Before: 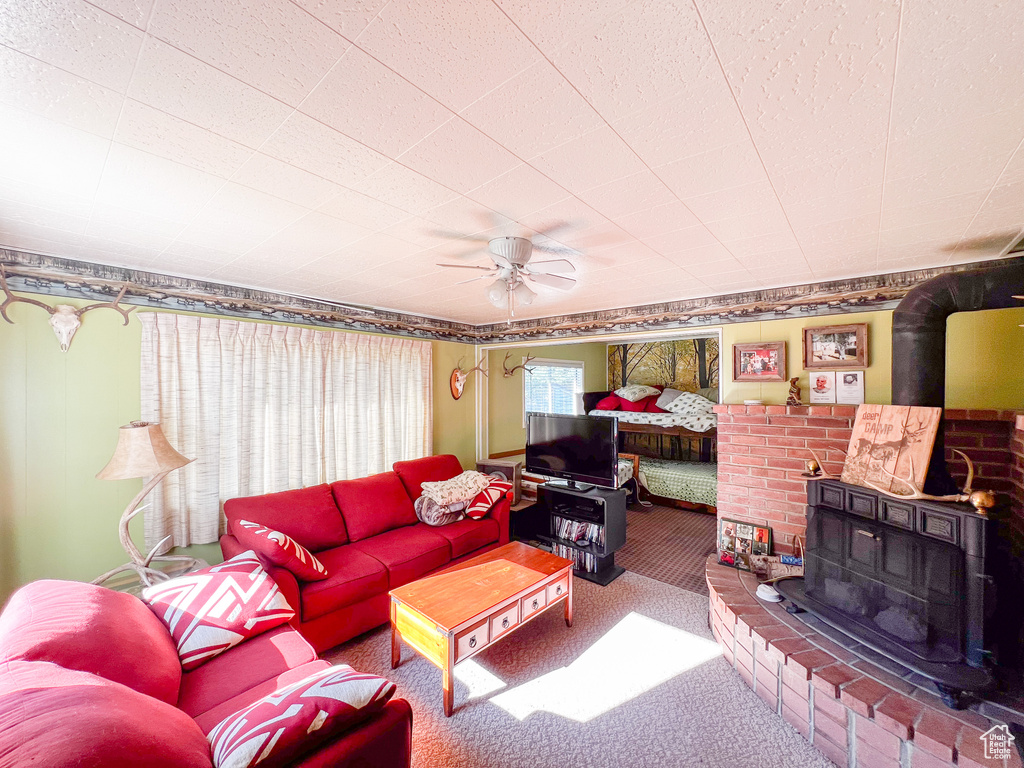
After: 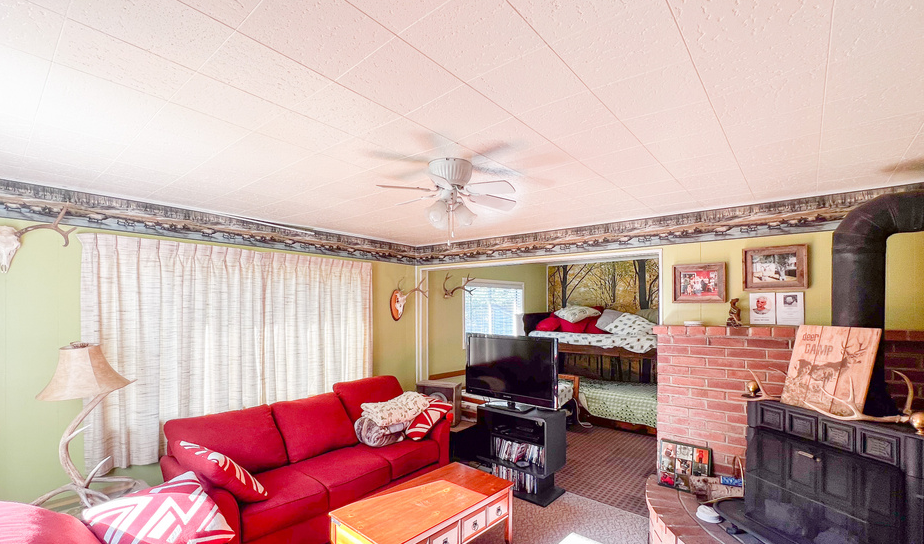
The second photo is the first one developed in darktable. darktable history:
crop: left 5.913%, top 10.293%, right 3.778%, bottom 18.836%
